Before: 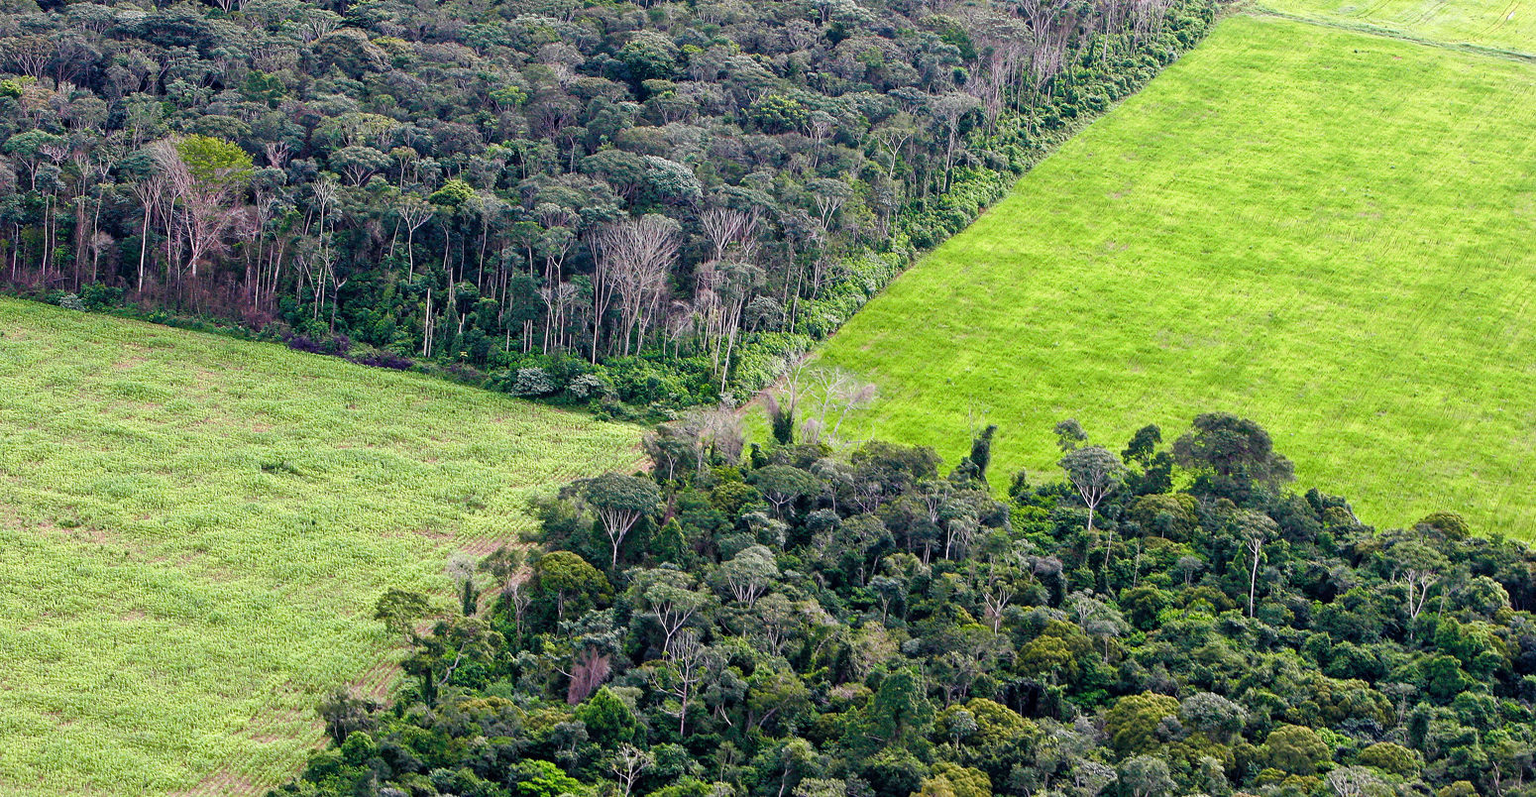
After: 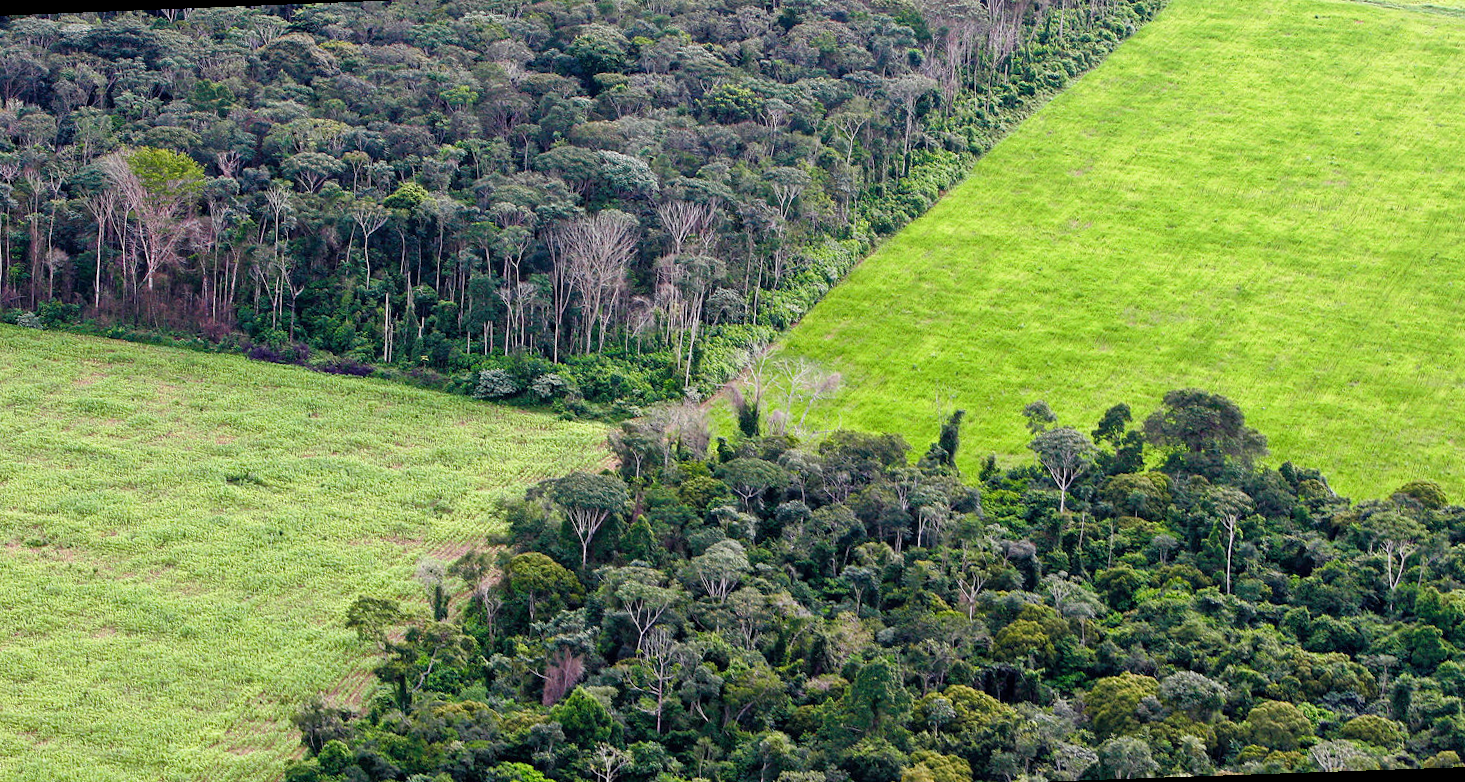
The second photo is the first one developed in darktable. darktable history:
white balance: emerald 1
rotate and perspective: rotation -2.12°, lens shift (vertical) 0.009, lens shift (horizontal) -0.008, automatic cropping original format, crop left 0.036, crop right 0.964, crop top 0.05, crop bottom 0.959
